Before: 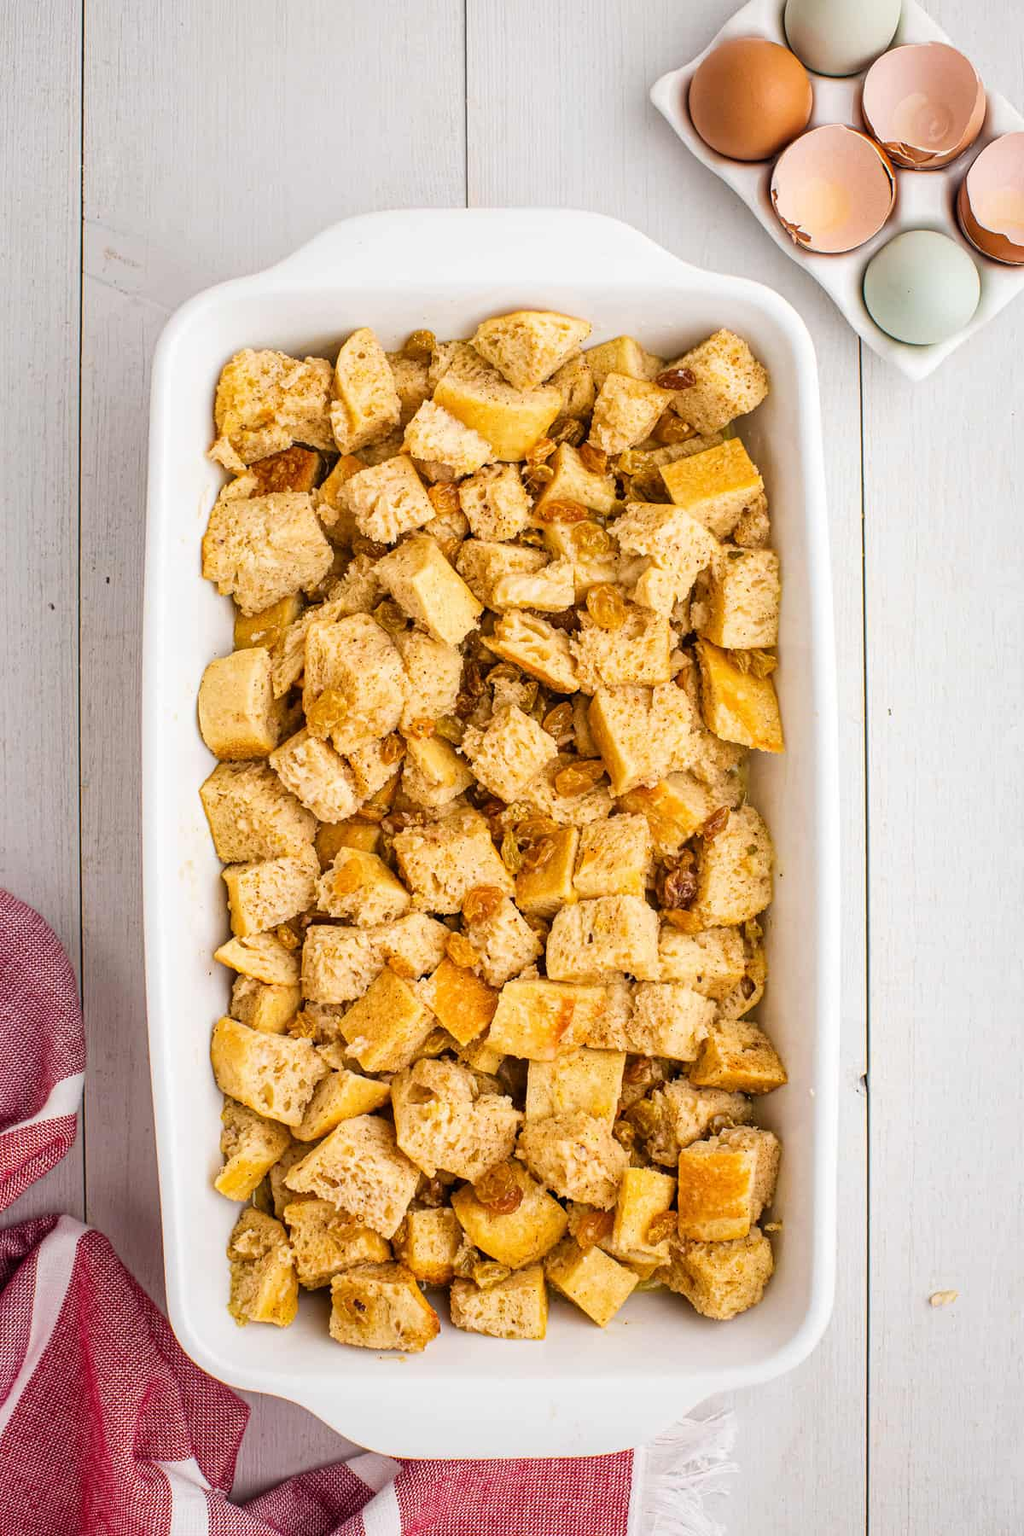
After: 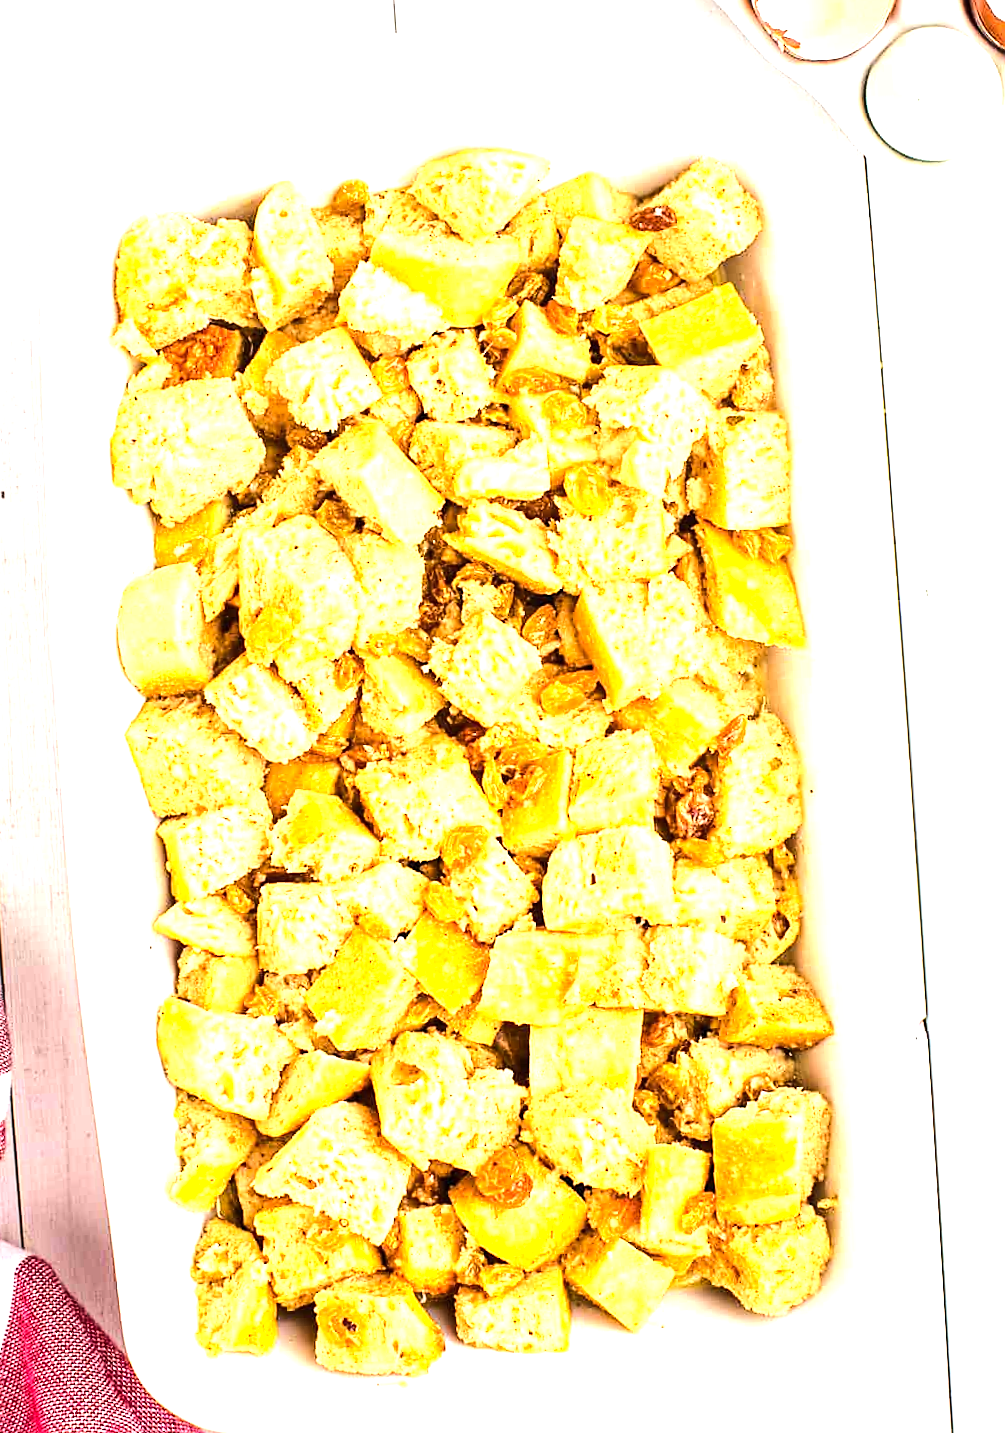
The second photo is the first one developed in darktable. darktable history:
crop: left 9.807%, top 6.259%, right 7.334%, bottom 2.177%
sharpen: radius 1.458, amount 0.398, threshold 1.271
levels: levels [0, 0.394, 0.787]
base curve: curves: ch0 [(0, 0) (0.032, 0.037) (0.105, 0.228) (0.435, 0.76) (0.856, 0.983) (1, 1)]
rotate and perspective: rotation -3.52°, crop left 0.036, crop right 0.964, crop top 0.081, crop bottom 0.919
